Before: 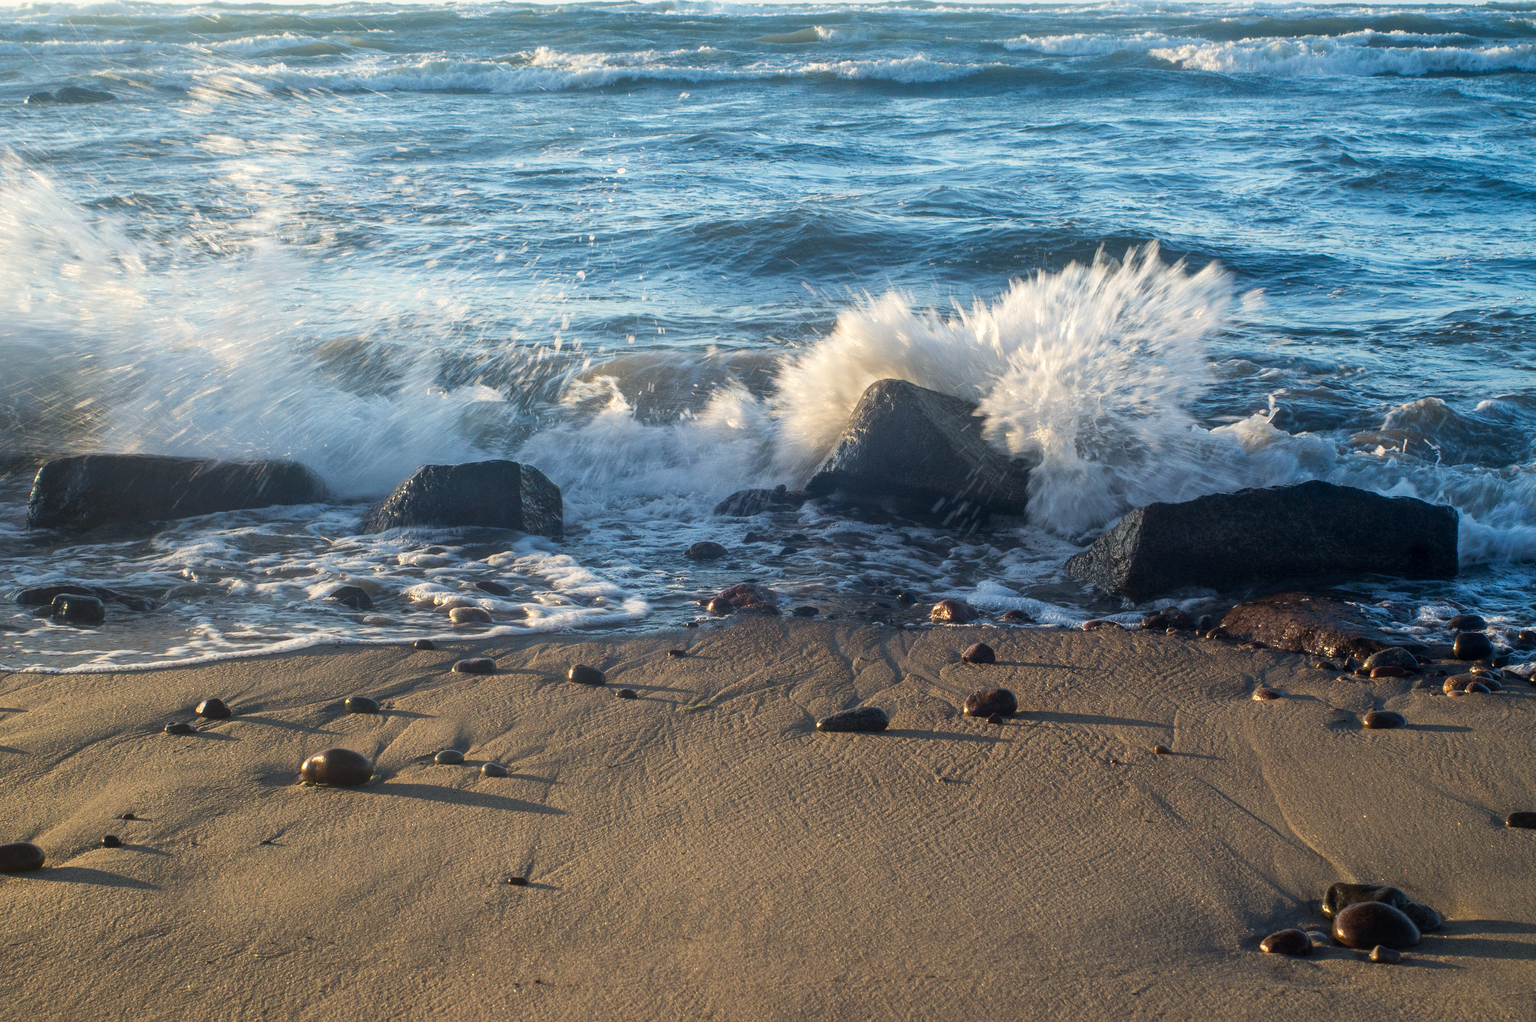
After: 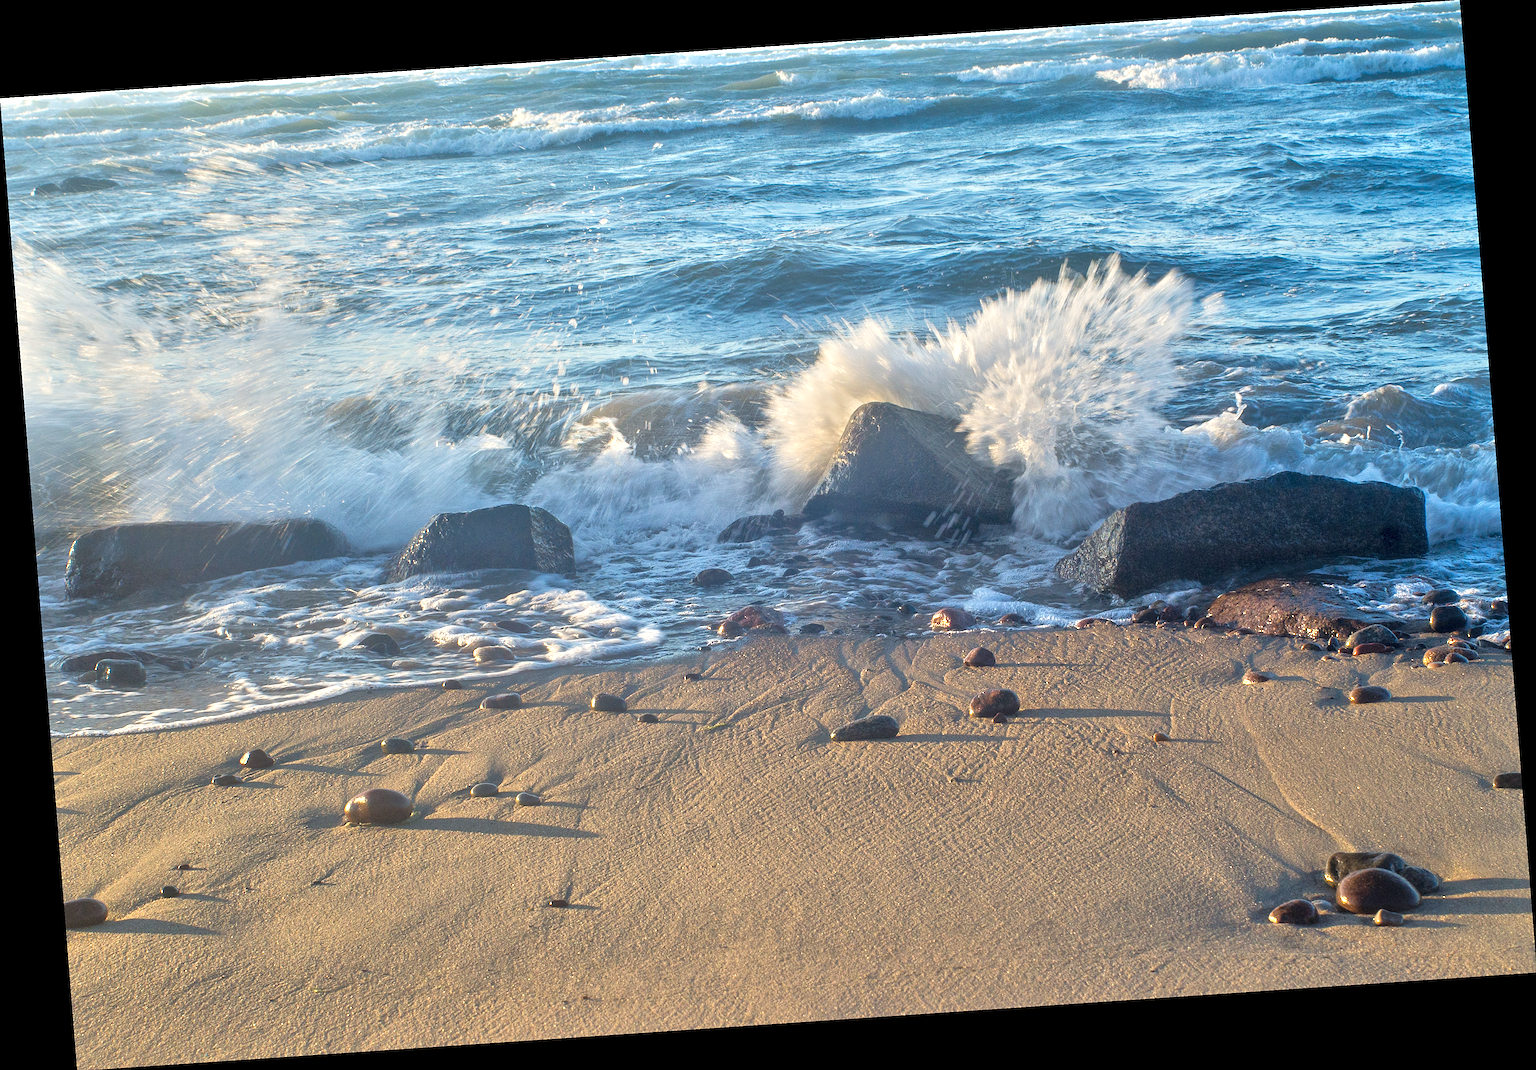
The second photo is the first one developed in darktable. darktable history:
sharpen: on, module defaults
rotate and perspective: rotation -4.2°, shear 0.006, automatic cropping off
tone equalizer: -8 EV 2 EV, -7 EV 2 EV, -6 EV 2 EV, -5 EV 2 EV, -4 EV 2 EV, -3 EV 1.5 EV, -2 EV 1 EV, -1 EV 0.5 EV
